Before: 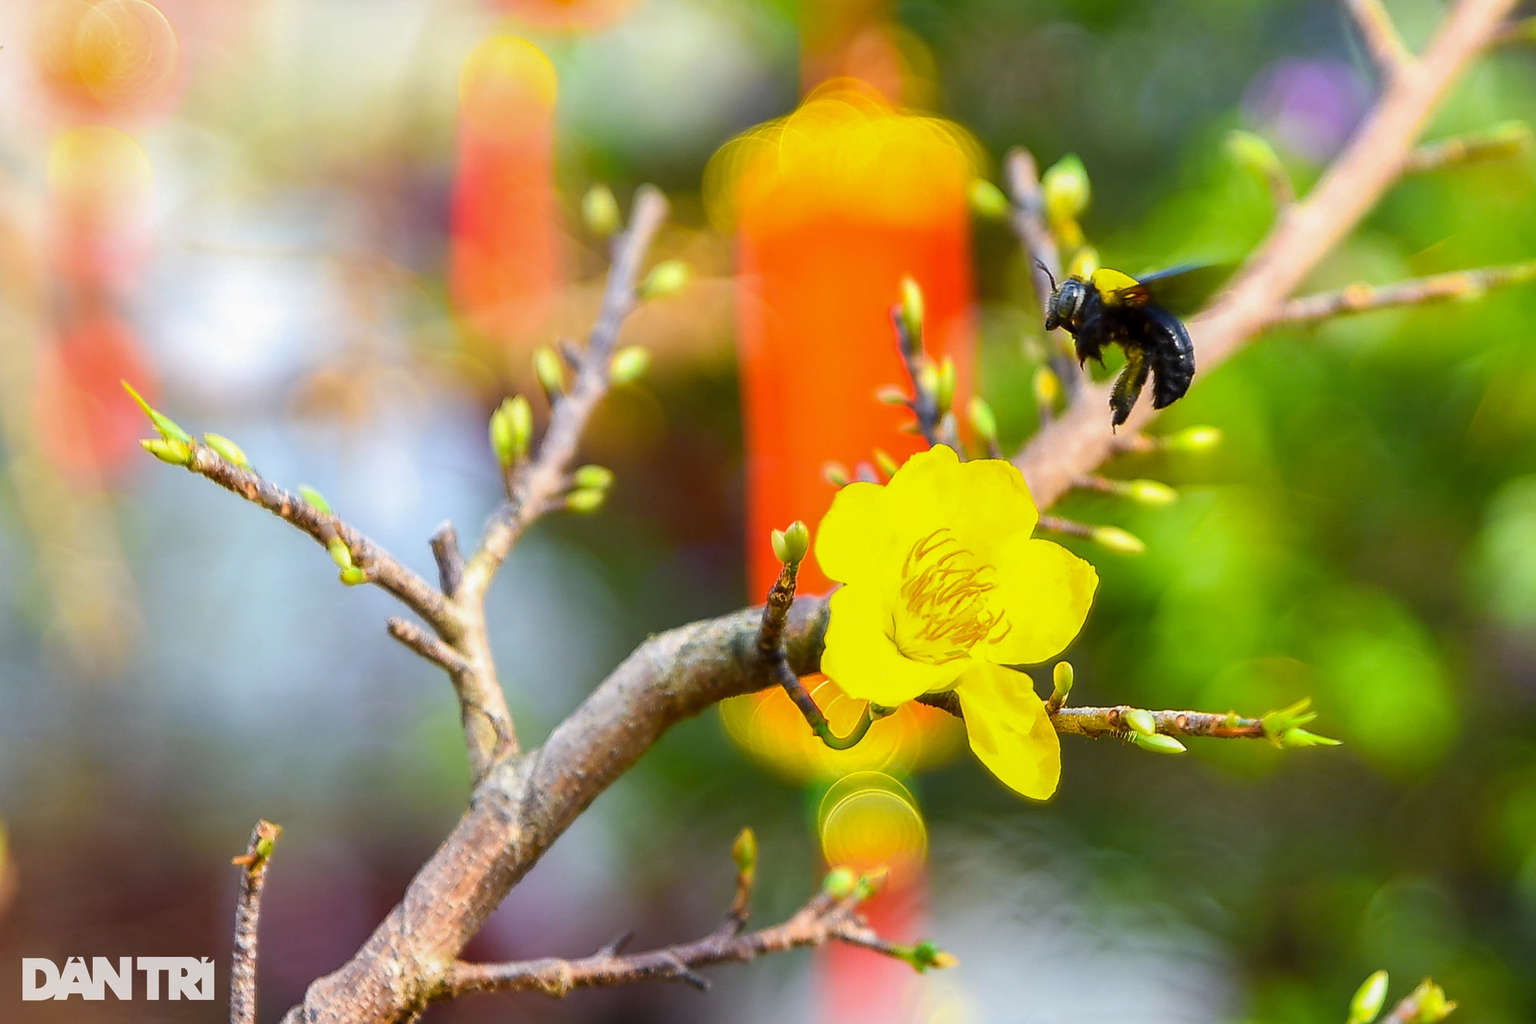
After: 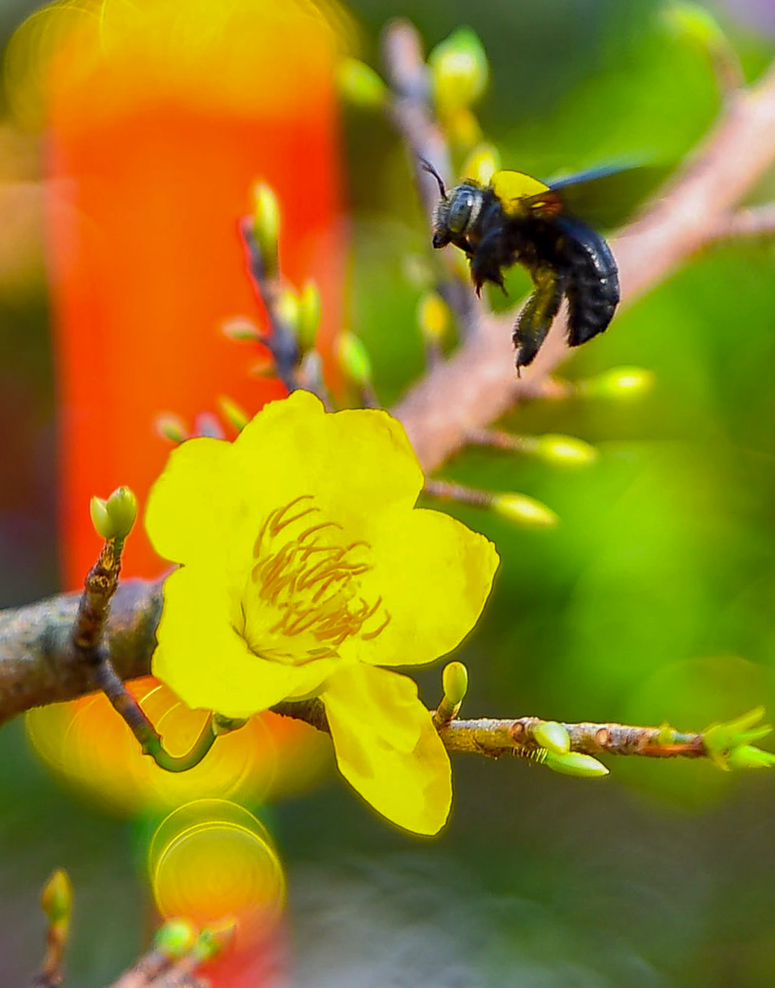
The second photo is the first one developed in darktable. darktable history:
haze removal: compatibility mode true, adaptive false
crop: left 45.57%, top 12.962%, right 14.029%, bottom 9.824%
shadows and highlights: on, module defaults
